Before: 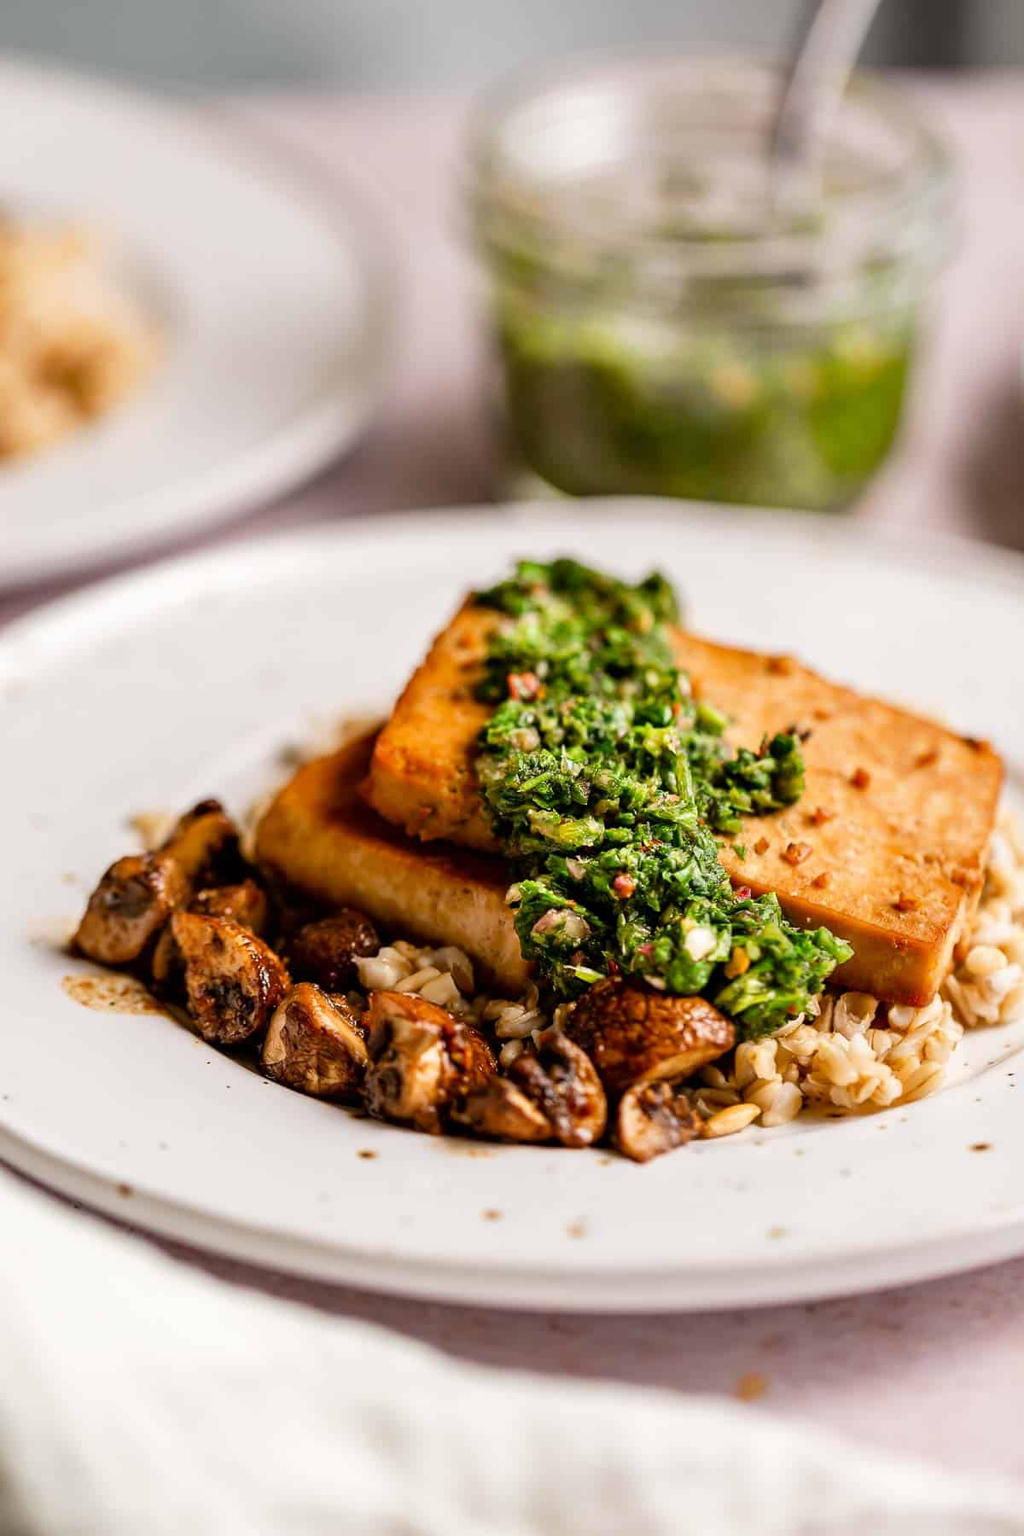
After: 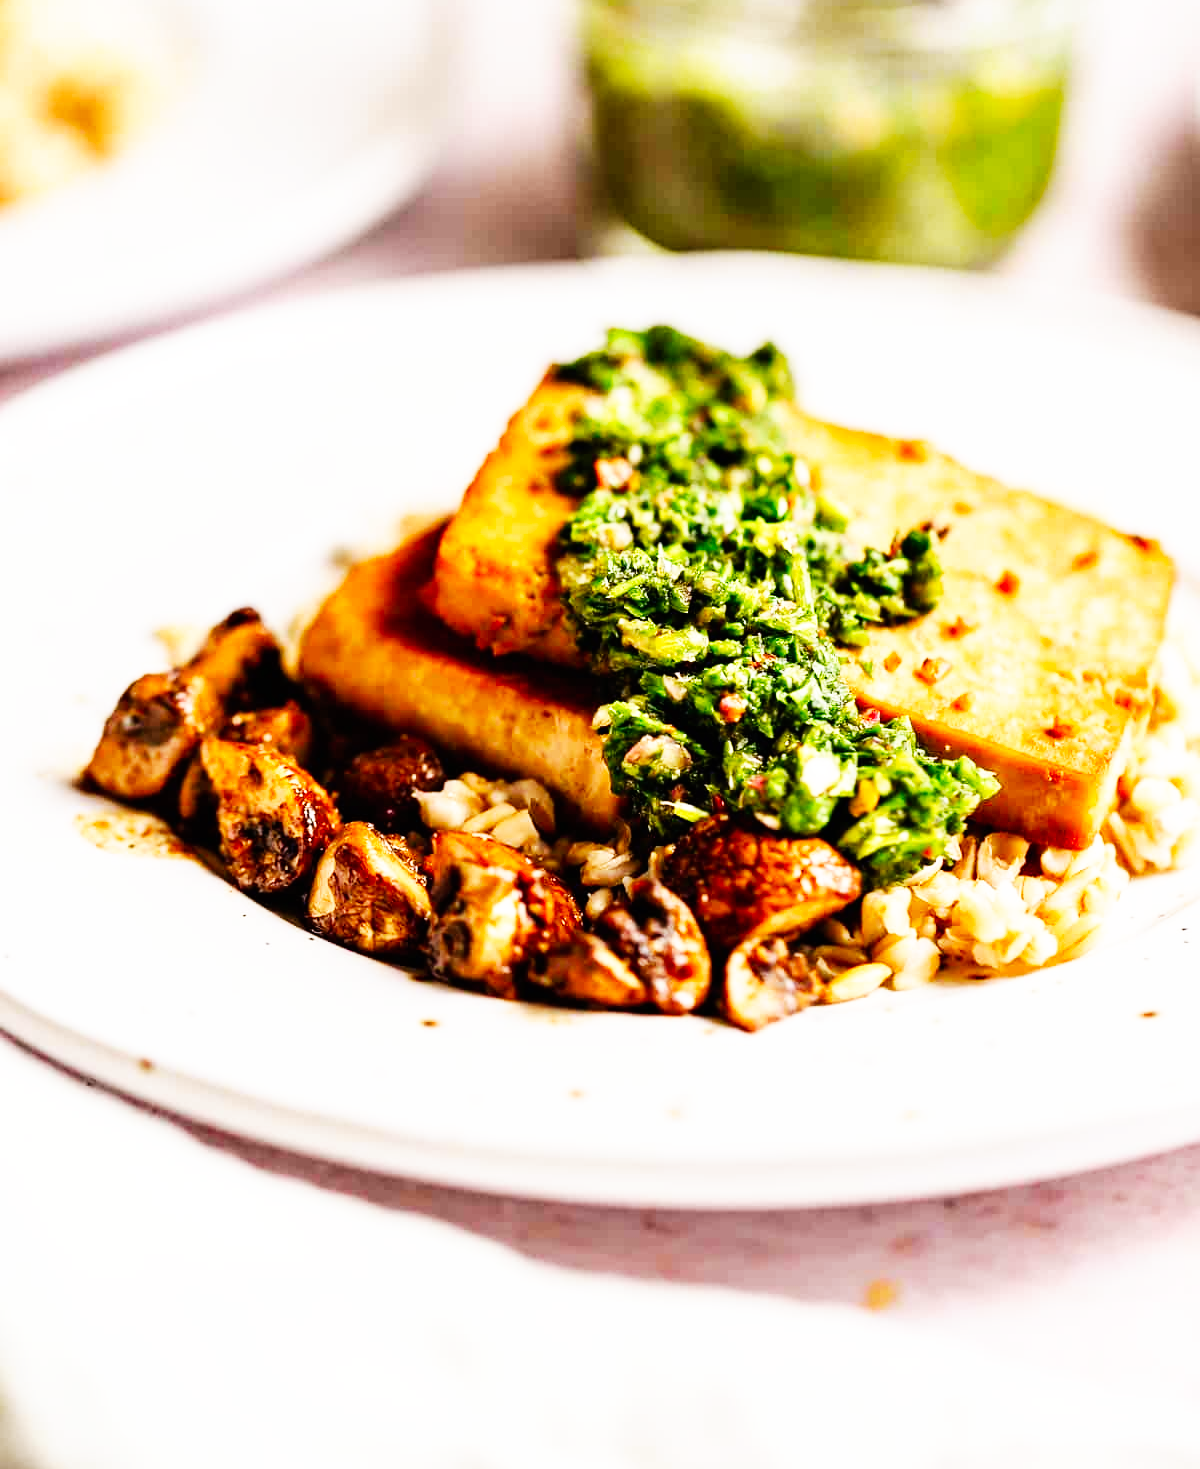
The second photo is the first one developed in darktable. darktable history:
exposure: compensate exposure bias true, compensate highlight preservation false
crop and rotate: top 18.339%
base curve: curves: ch0 [(0, 0) (0.007, 0.004) (0.027, 0.03) (0.046, 0.07) (0.207, 0.54) (0.442, 0.872) (0.673, 0.972) (1, 1)], preserve colors none
